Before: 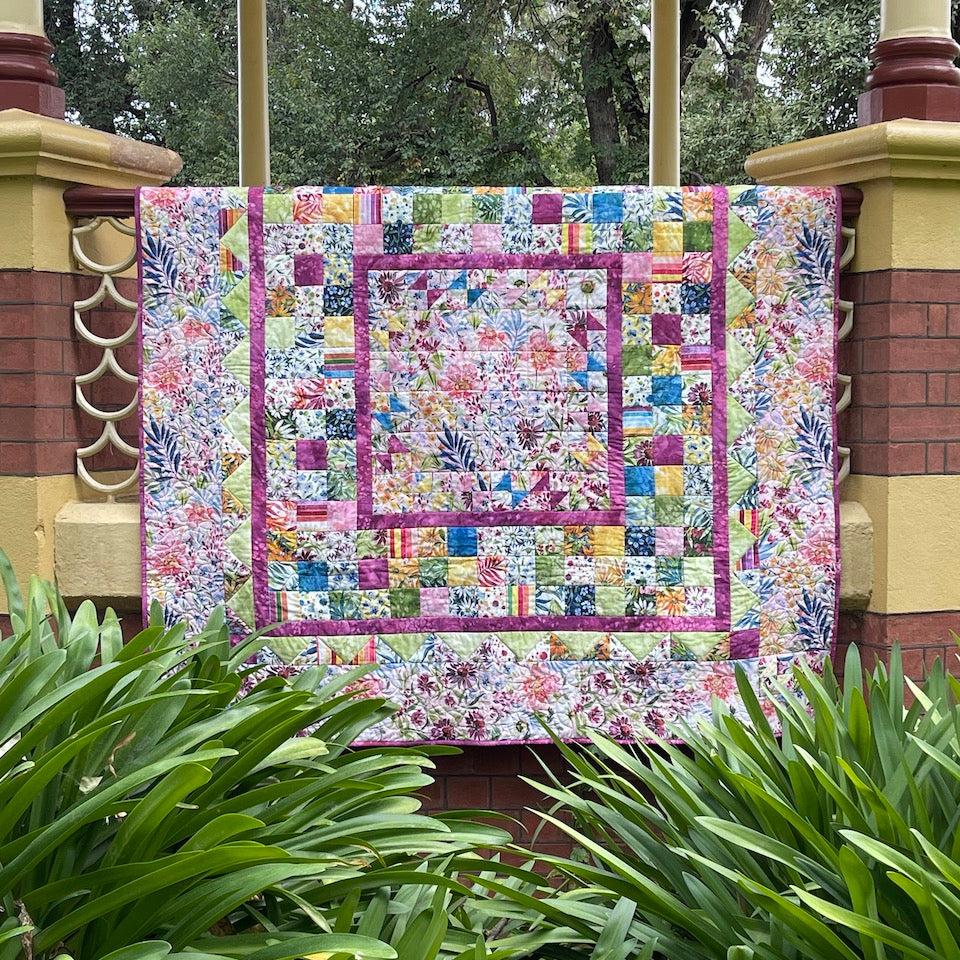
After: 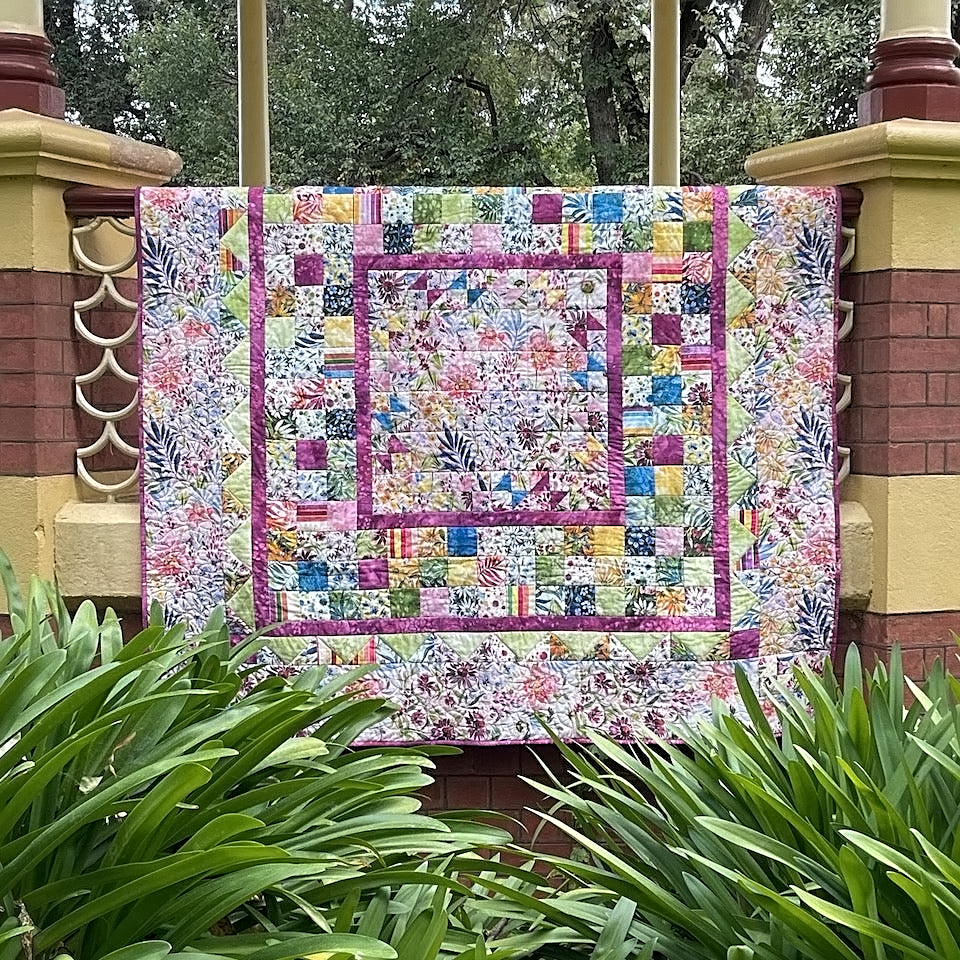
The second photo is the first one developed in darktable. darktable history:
levels: mode automatic
sharpen: on, module defaults
contrast equalizer: y [[0.5 ×6], [0.5 ×6], [0.5 ×6], [0 ×6], [0, 0.039, 0.251, 0.29, 0.293, 0.292]]
